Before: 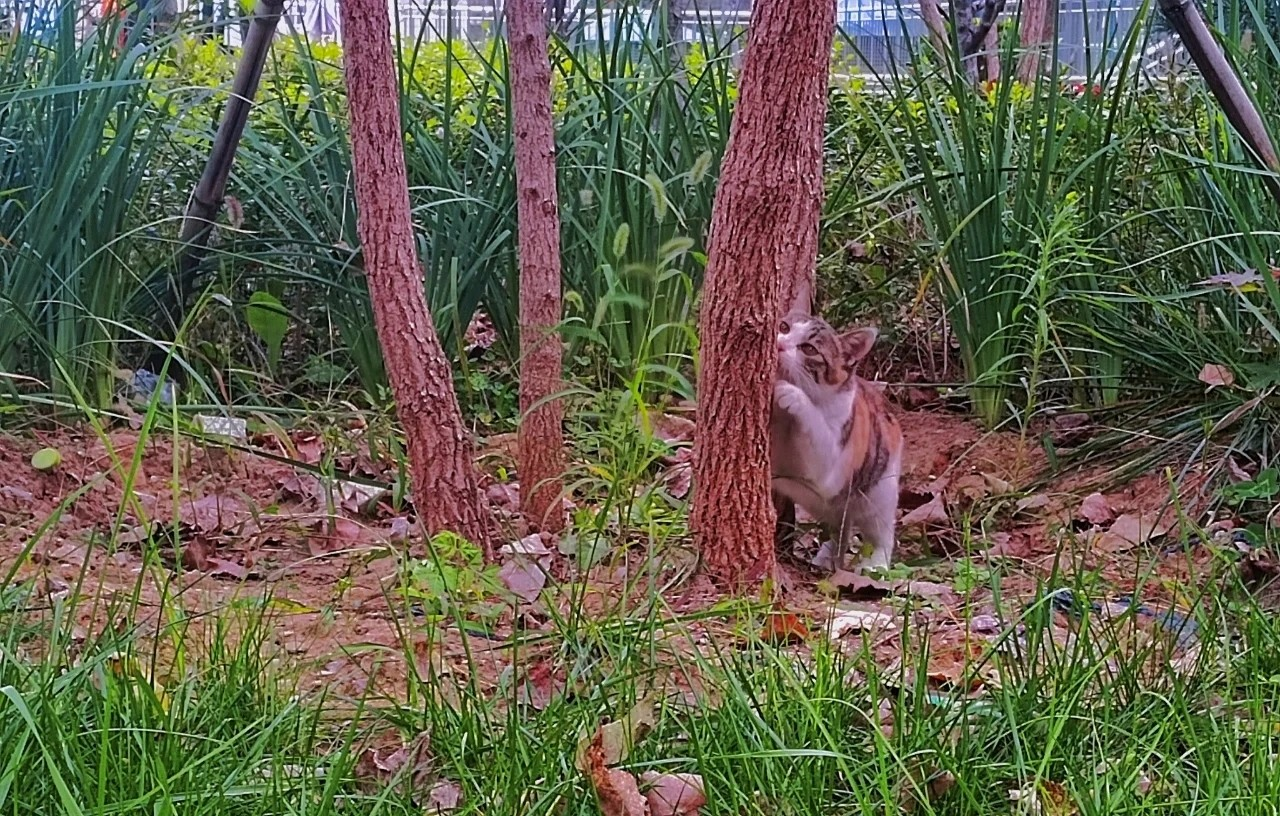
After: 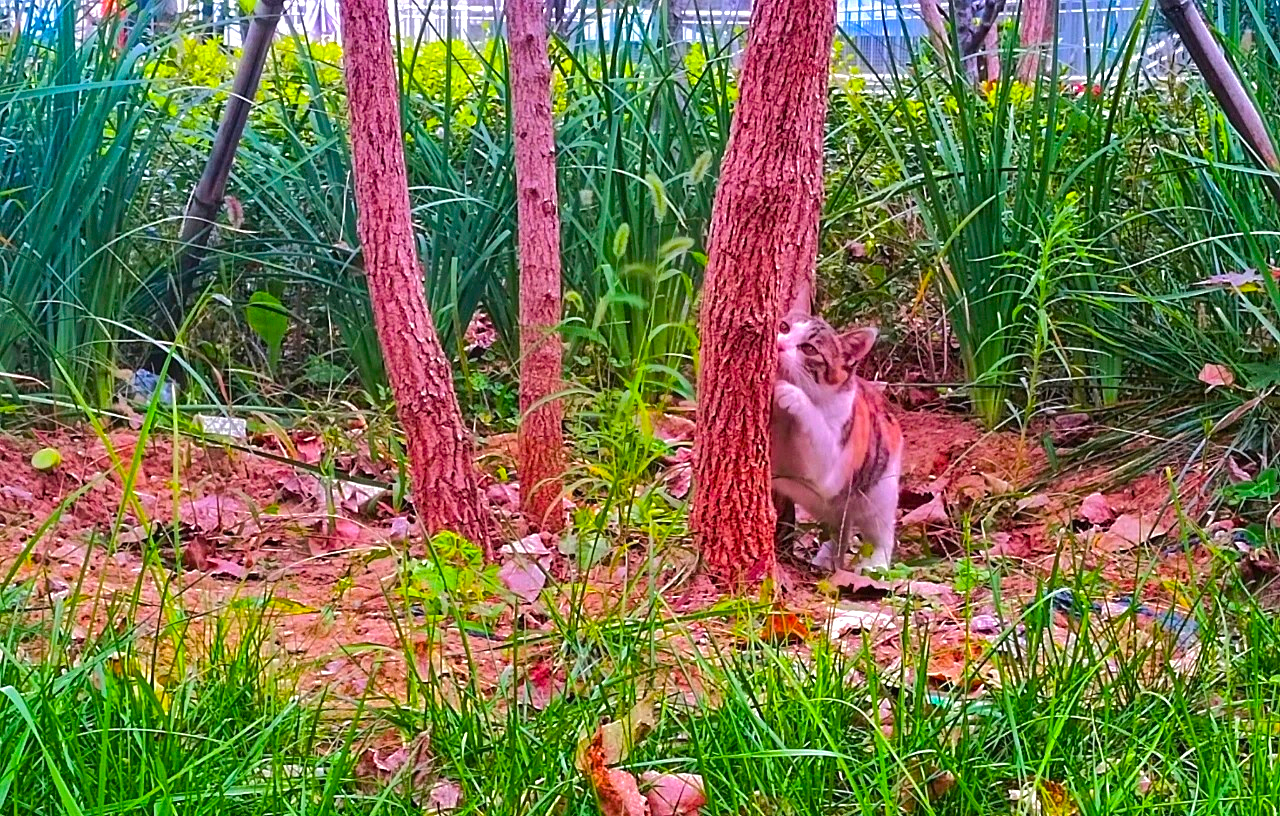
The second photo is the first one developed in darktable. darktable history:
color balance rgb: perceptual saturation grading › global saturation 30%, global vibrance 20%
exposure: black level correction 0, exposure 0.7 EV, compensate exposure bias true, compensate highlight preservation false
